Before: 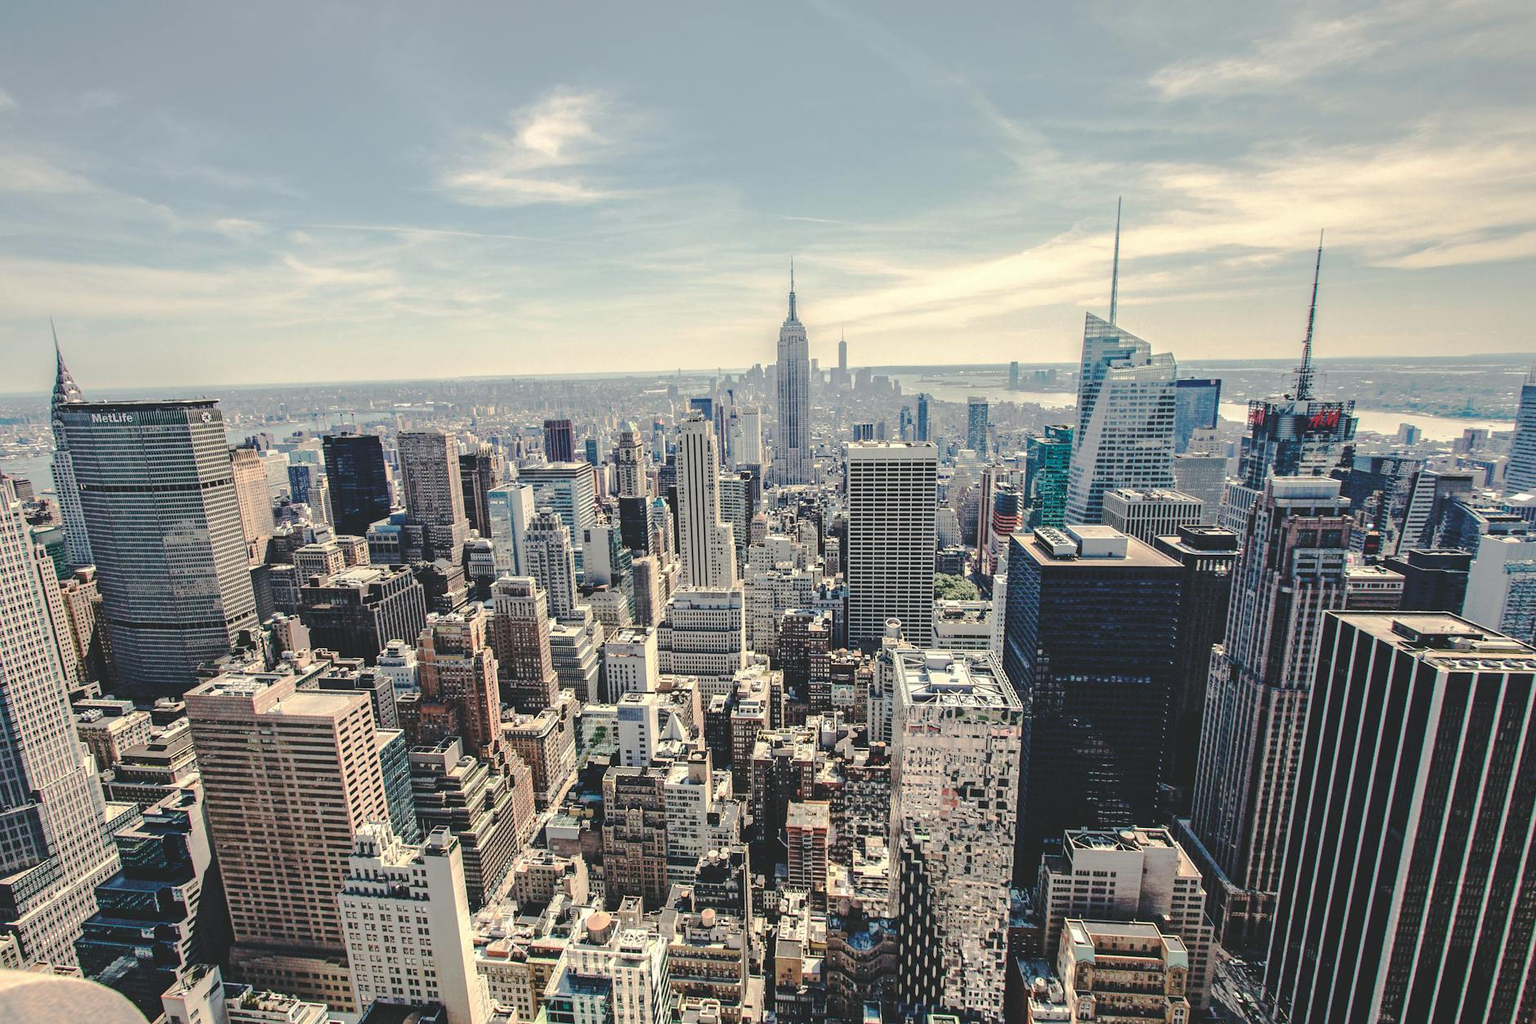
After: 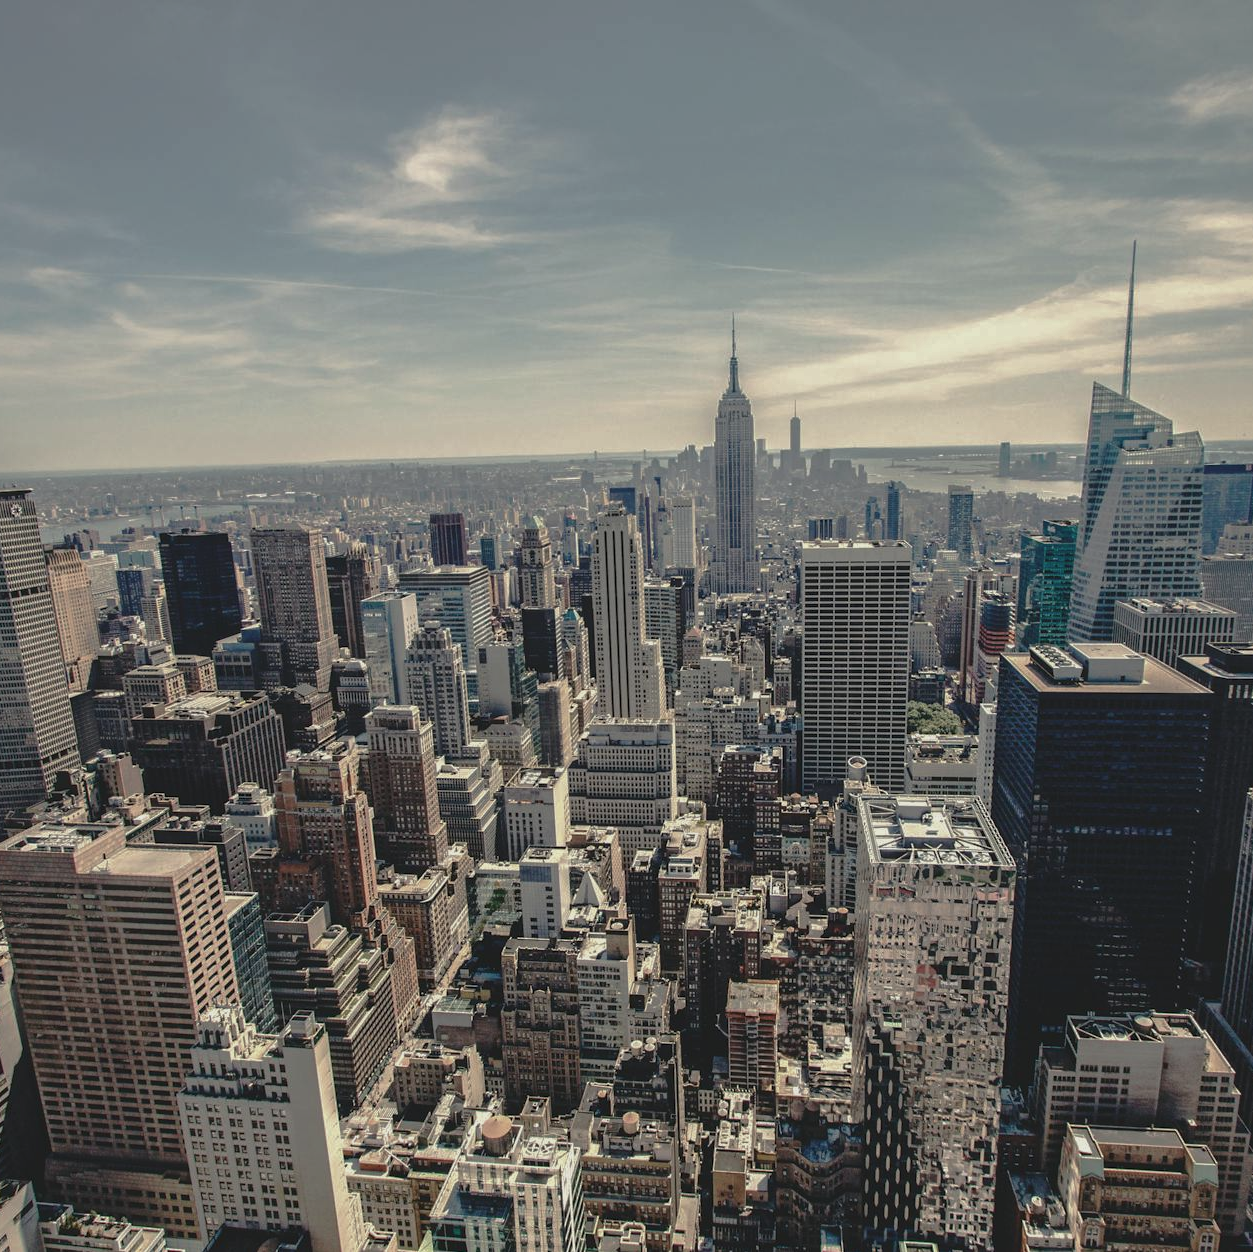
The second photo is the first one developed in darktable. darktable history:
crop and rotate: left 12.648%, right 20.685%
tone curve: curves: ch0 [(0, 0) (0.91, 0.76) (0.997, 0.913)], color space Lab, linked channels, preserve colors none
